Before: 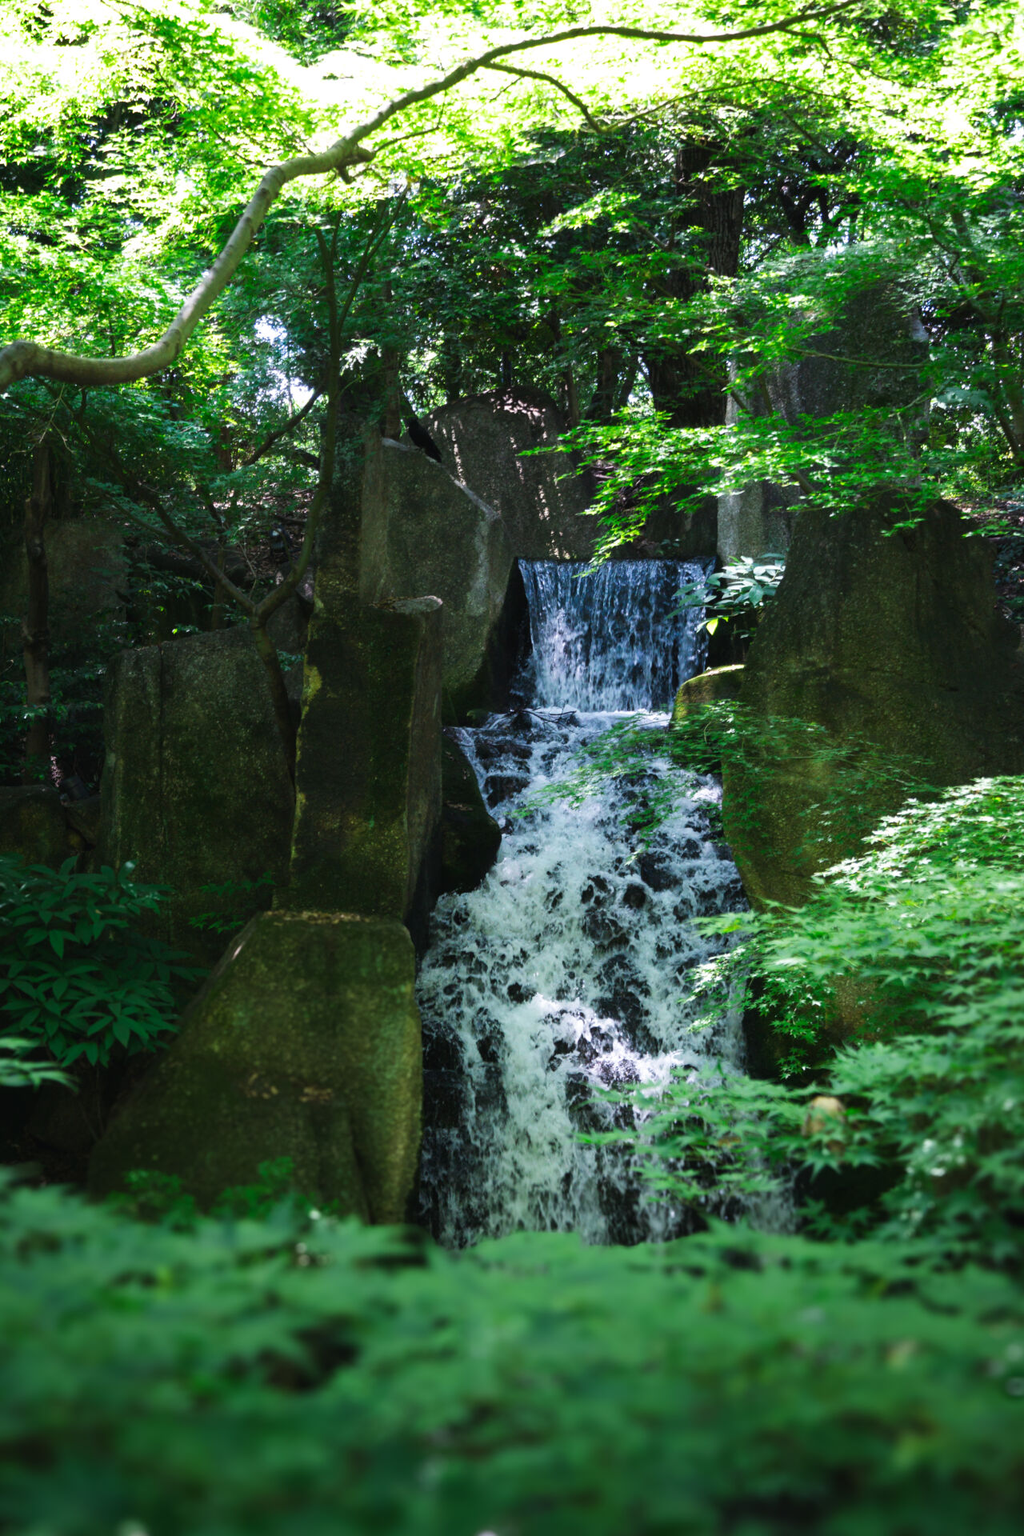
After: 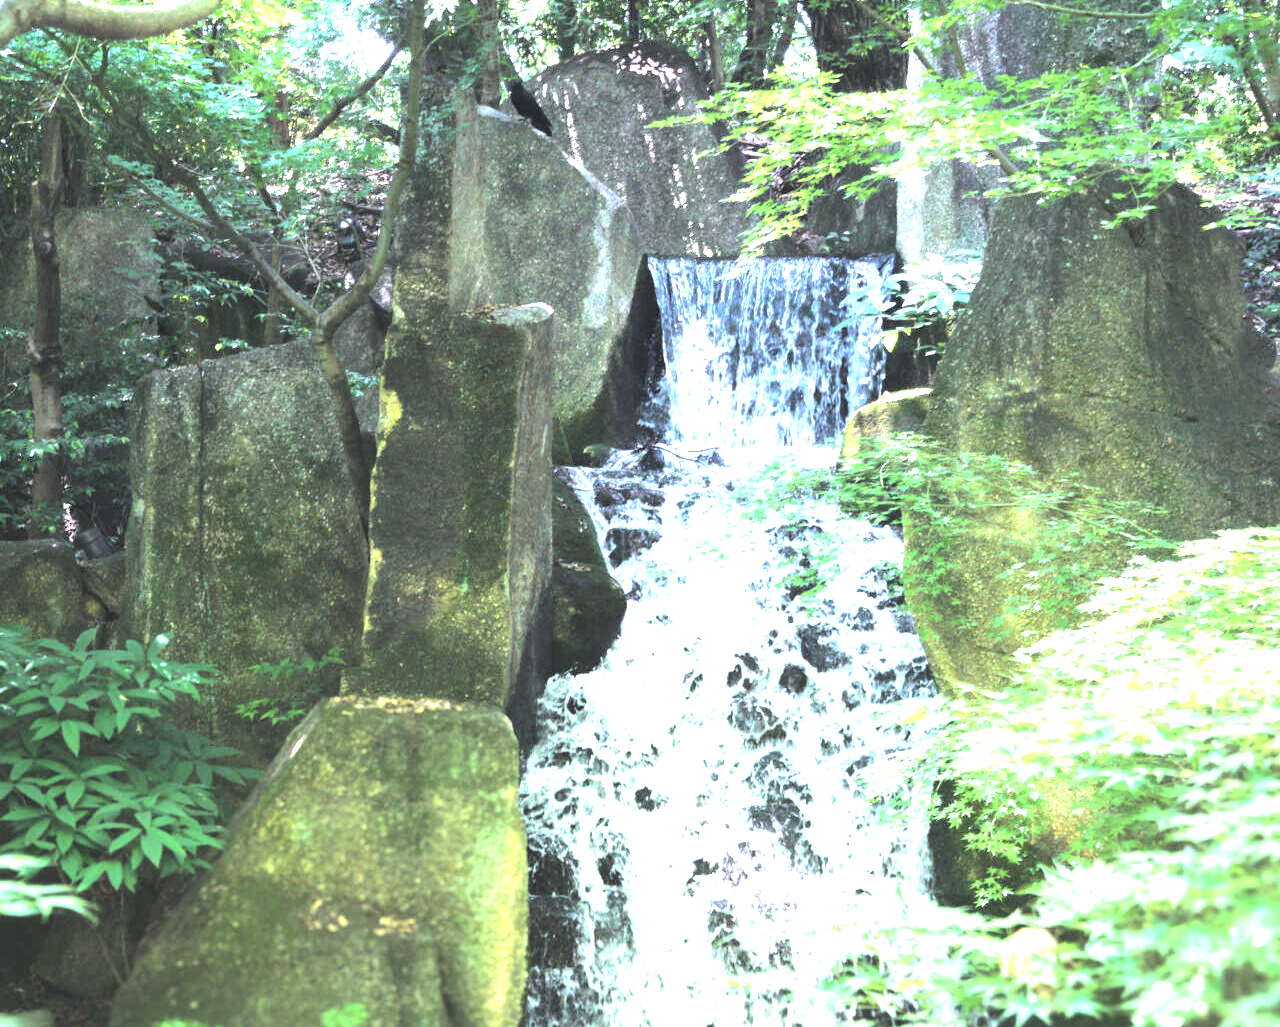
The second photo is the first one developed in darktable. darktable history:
tone equalizer: -8 EV -0.75 EV, -7 EV -0.7 EV, -6 EV -0.6 EV, -5 EV -0.4 EV, -3 EV 0.4 EV, -2 EV 0.6 EV, -1 EV 0.7 EV, +0 EV 0.75 EV, edges refinement/feathering 500, mask exposure compensation -1.57 EV, preserve details no
color balance rgb: linear chroma grading › global chroma 10%, perceptual saturation grading › global saturation 30%, global vibrance 10%
graduated density: hue 238.83°, saturation 50%
crop and rotate: top 23.043%, bottom 23.437%
contrast brightness saturation: brightness 0.18, saturation -0.5
exposure: exposure 3 EV, compensate highlight preservation false
